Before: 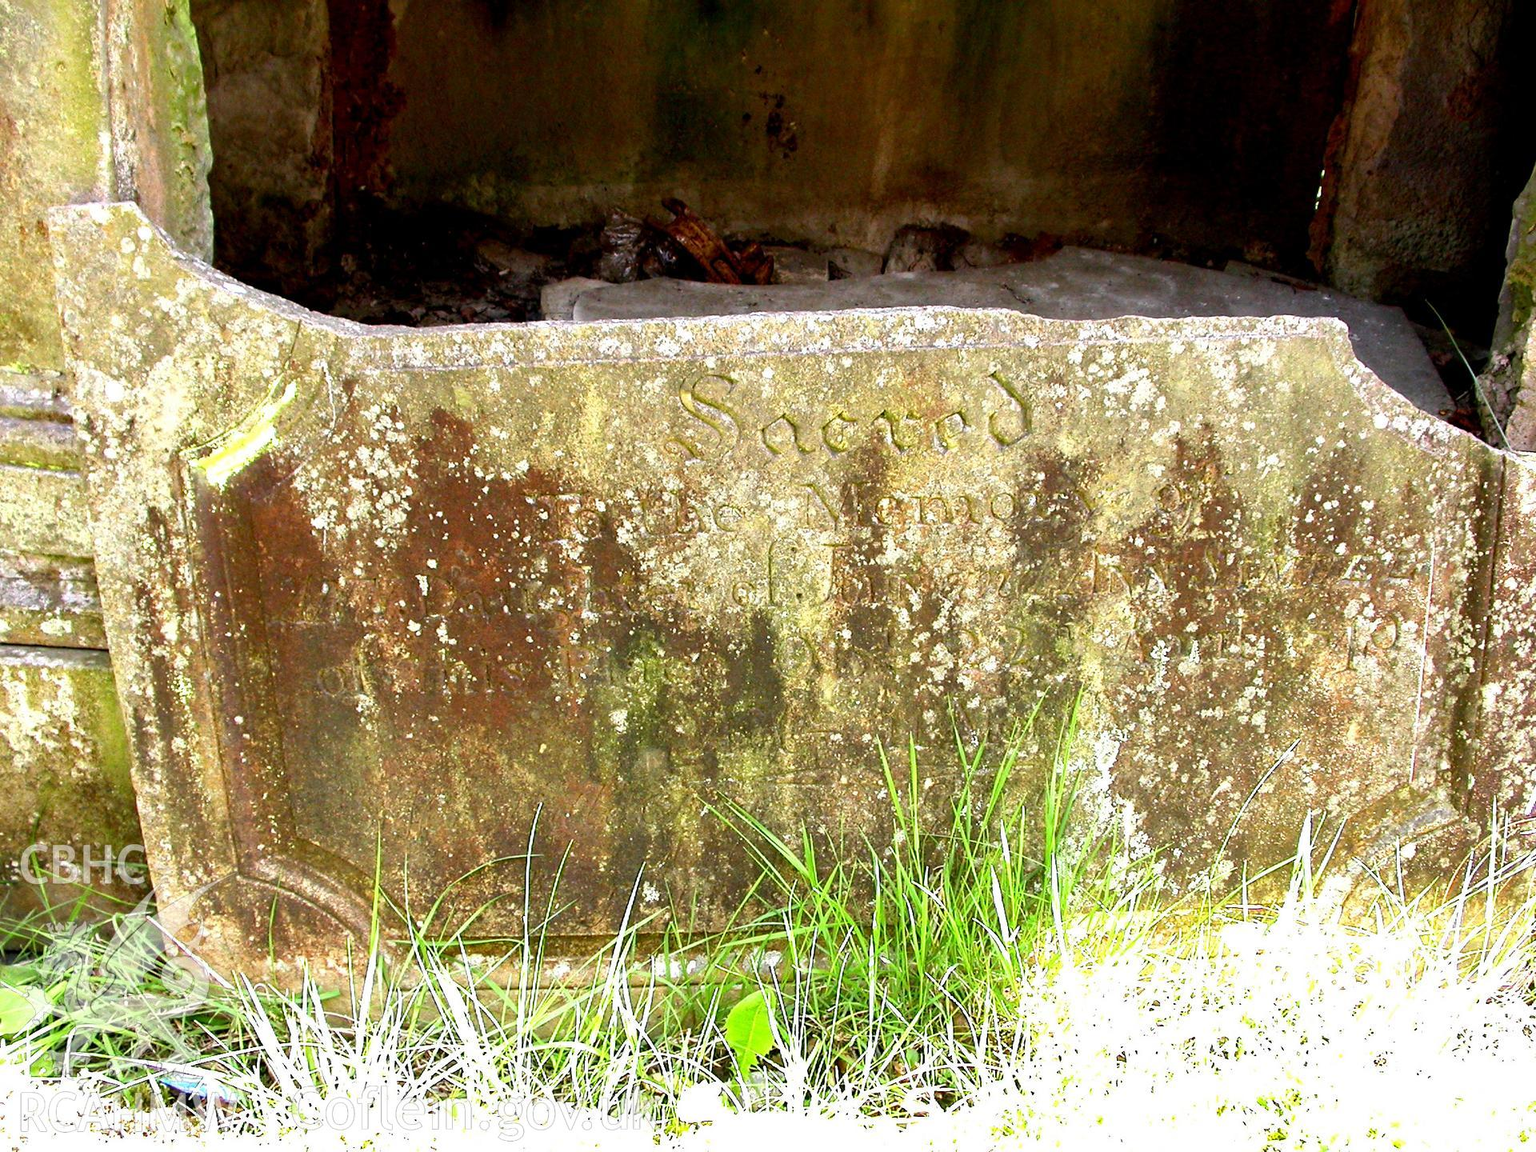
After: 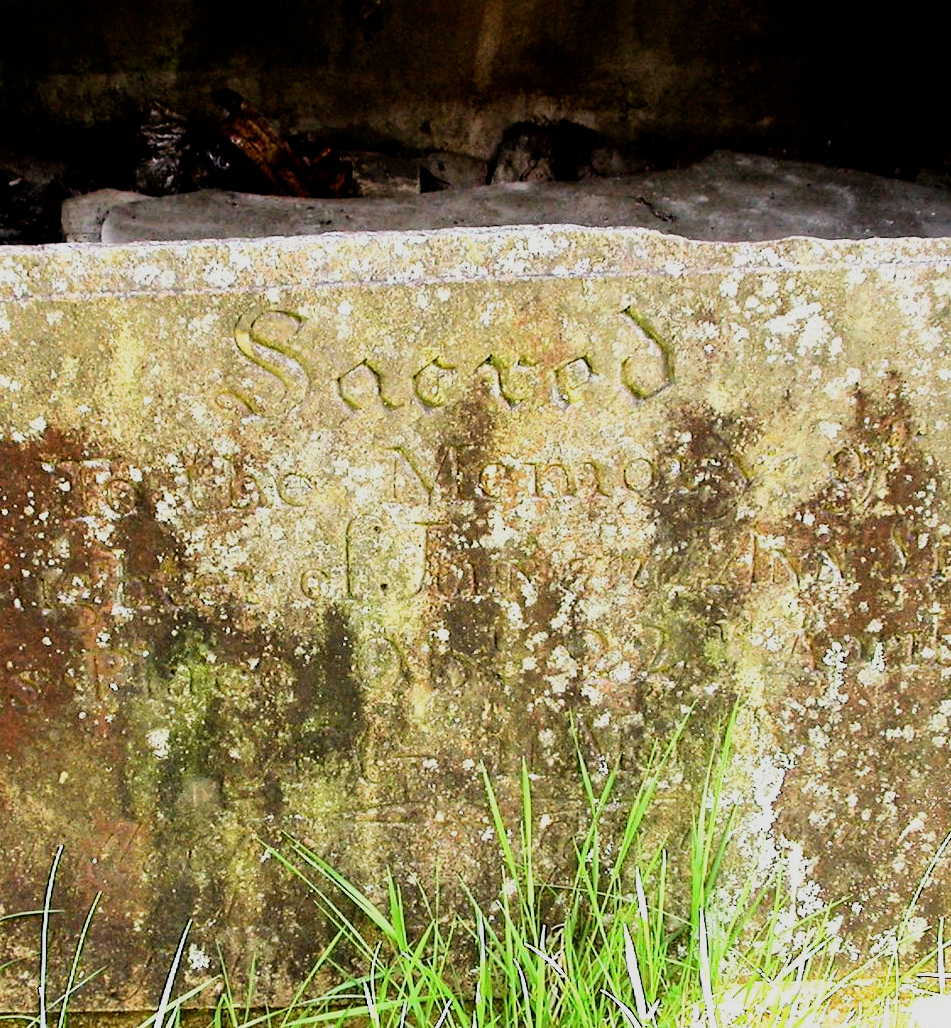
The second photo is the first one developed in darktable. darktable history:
crop: left 32.075%, top 10.976%, right 18.355%, bottom 17.596%
filmic rgb: black relative exposure -5 EV, hardness 2.88, contrast 1.3, highlights saturation mix -30%
